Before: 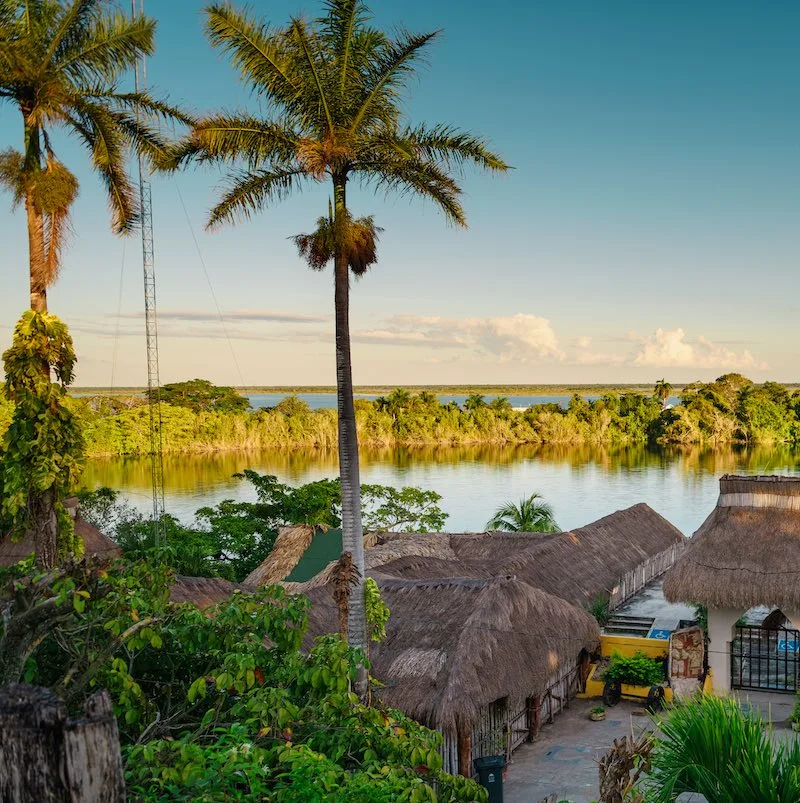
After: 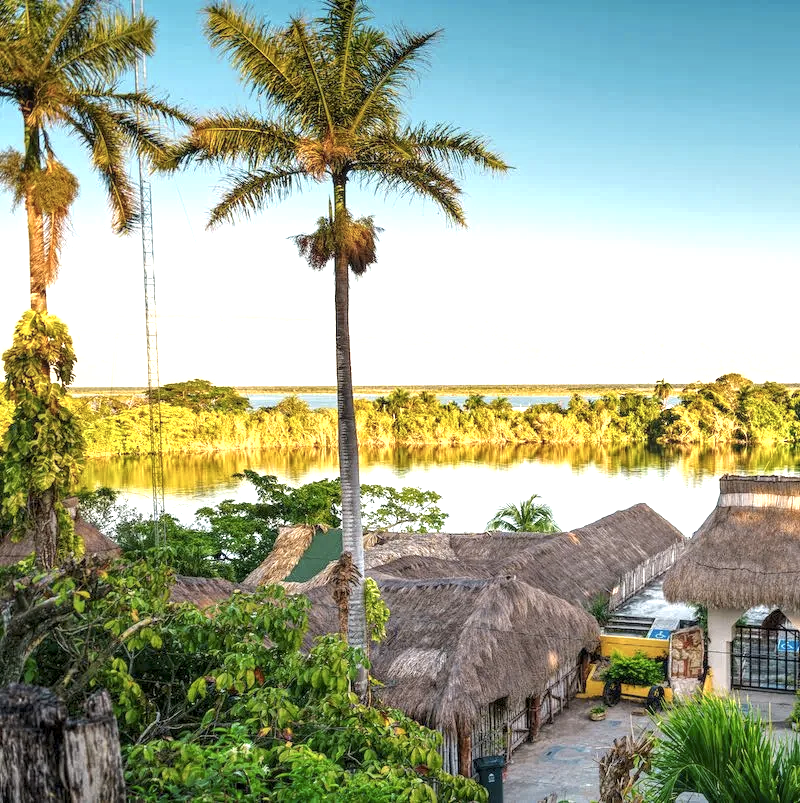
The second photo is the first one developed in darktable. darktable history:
local contrast: highlights 99%, shadows 86%, detail 160%, midtone range 0.2
tone equalizer: -8 EV -1.84 EV, -7 EV -1.16 EV, -6 EV -1.62 EV, smoothing diameter 25%, edges refinement/feathering 10, preserve details guided filter
exposure: black level correction 0, exposure 1.1 EV, compensate highlight preservation false
